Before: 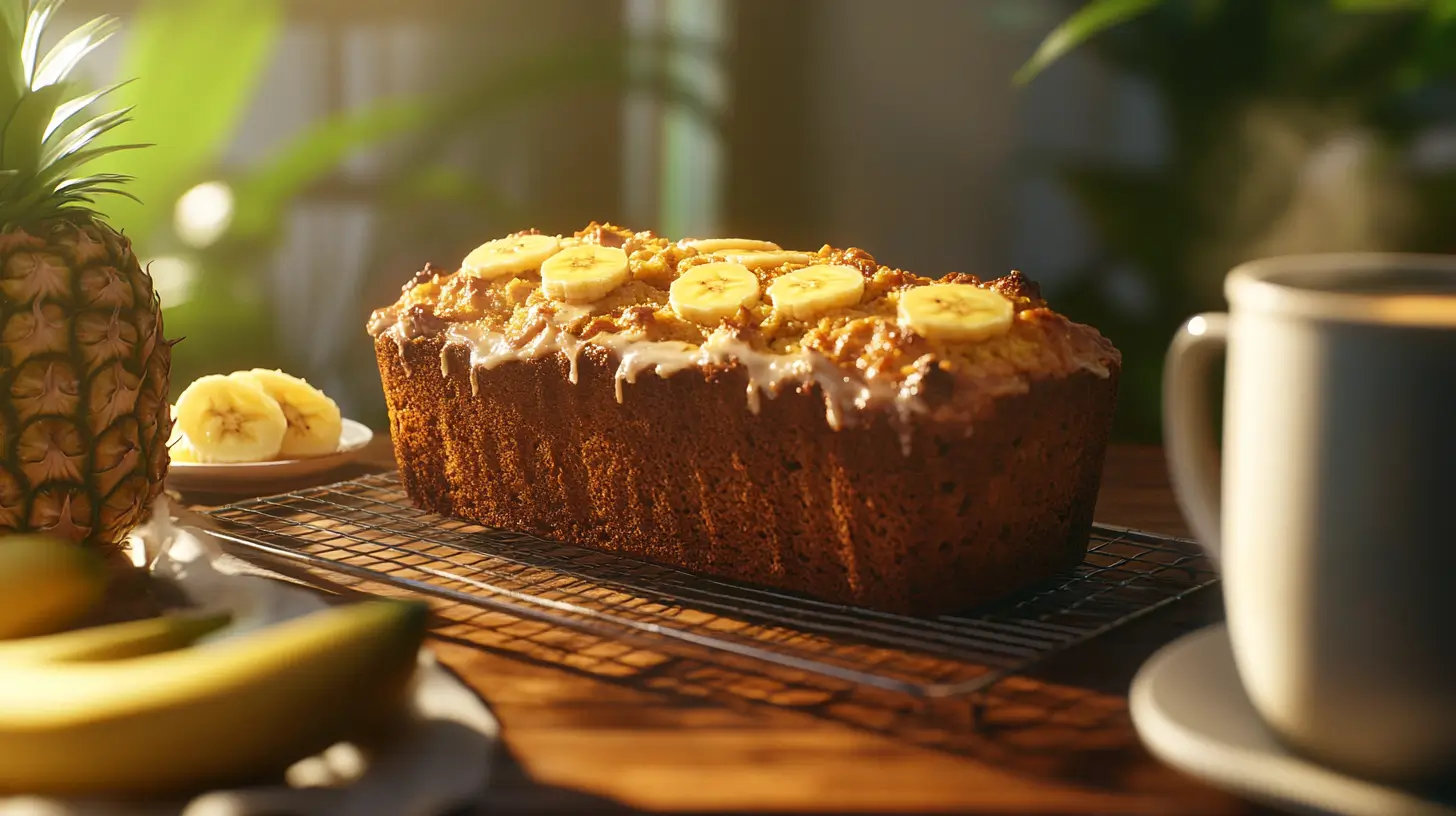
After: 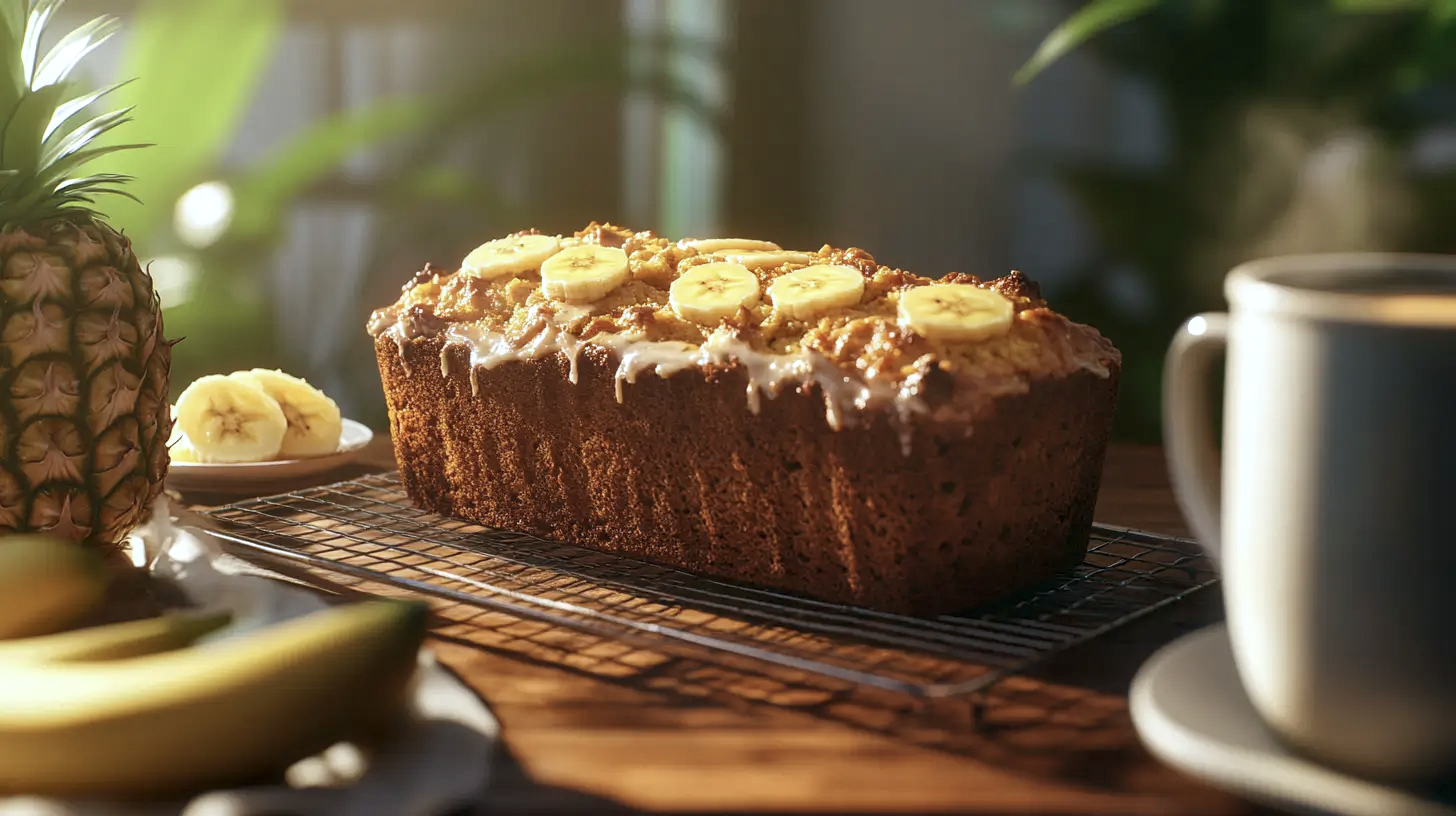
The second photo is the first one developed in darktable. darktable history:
contrast brightness saturation: saturation -0.17
local contrast: highlights 100%, shadows 100%, detail 131%, midtone range 0.2
color calibration: x 0.367, y 0.376, temperature 4372.25 K
